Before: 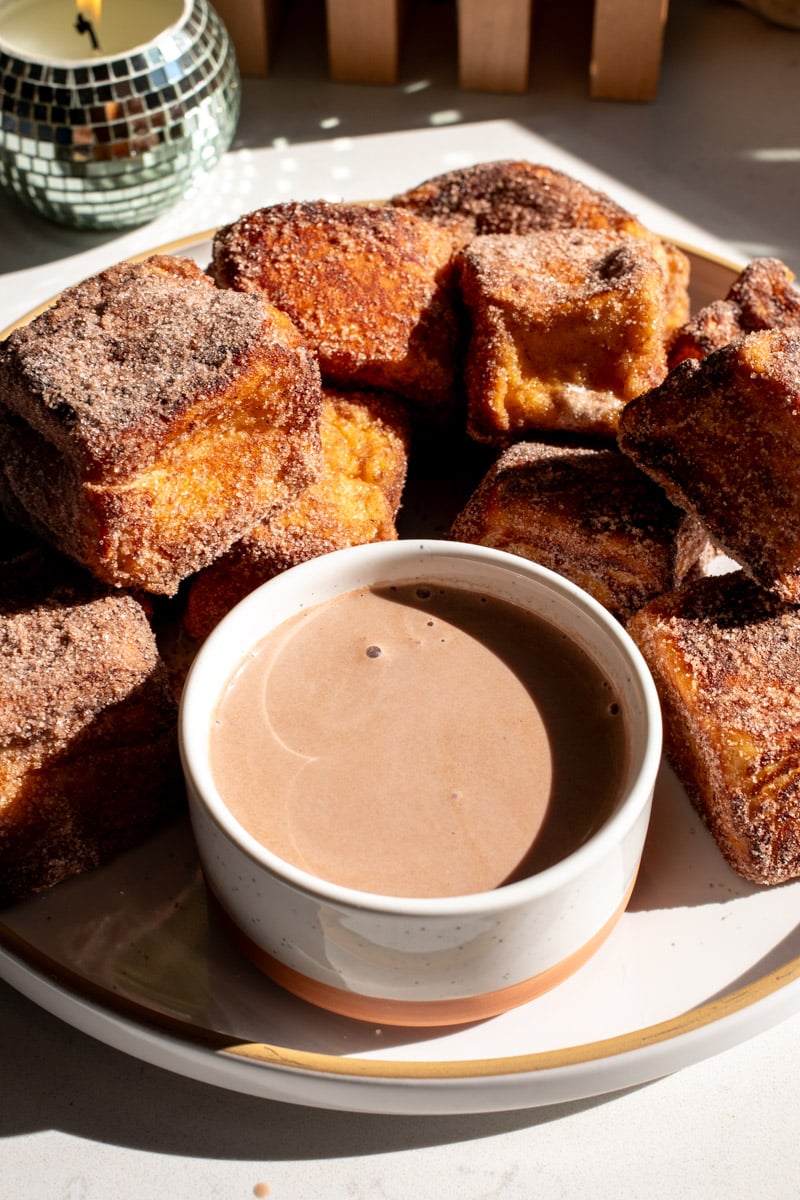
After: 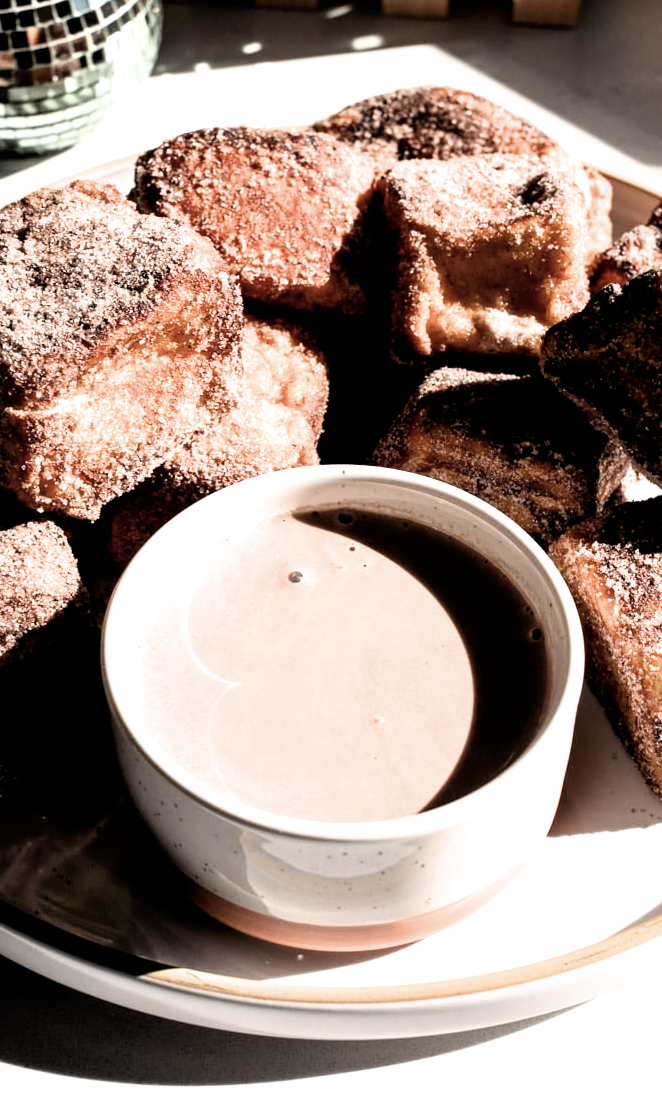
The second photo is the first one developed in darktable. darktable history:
contrast brightness saturation: contrast 0.104, saturation -0.29
crop: left 9.814%, top 6.323%, right 7.352%, bottom 2.178%
exposure: exposure 0.521 EV, compensate highlight preservation false
filmic rgb: black relative exposure -3.64 EV, white relative exposure 2.44 EV, hardness 3.28
